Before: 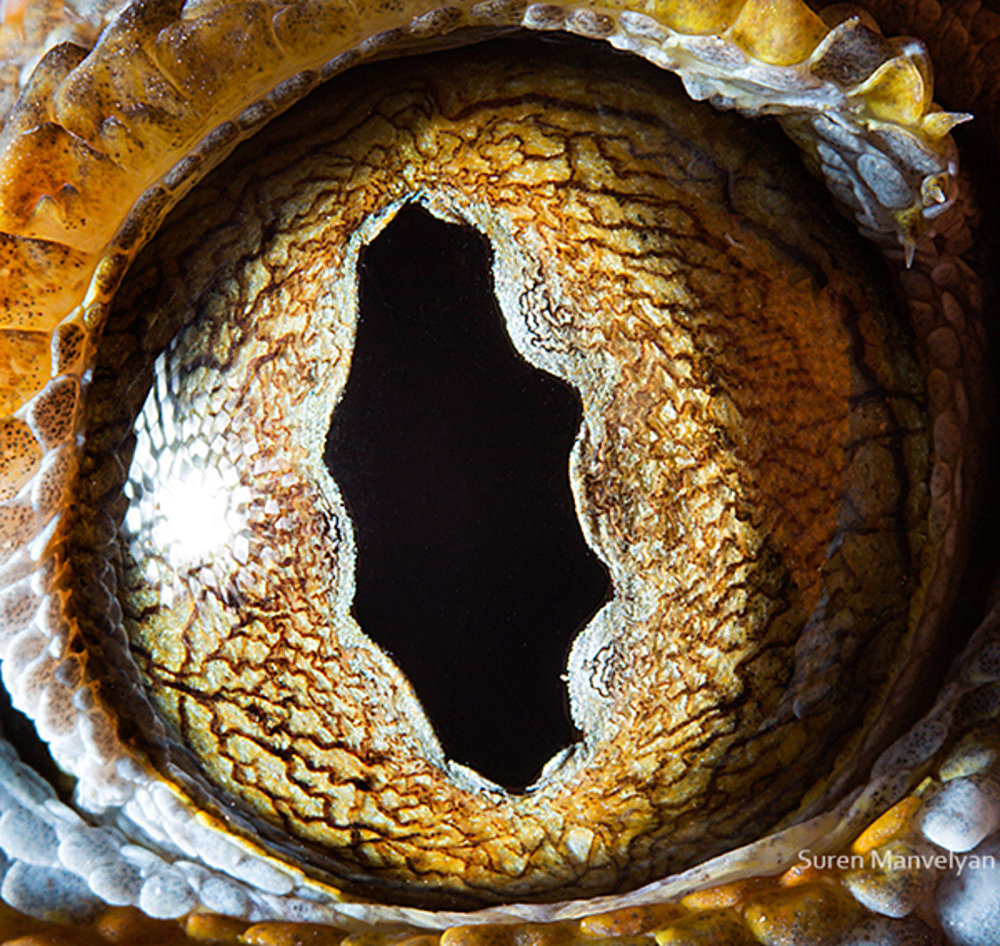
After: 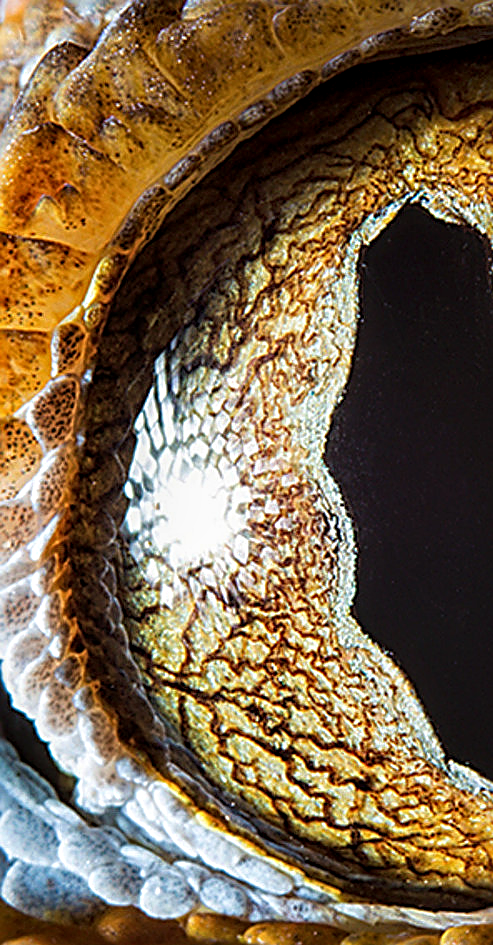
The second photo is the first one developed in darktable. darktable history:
velvia: strength 15.58%
local contrast: detail 130%
sharpen: radius 2.53, amount 0.618
crop and rotate: left 0.028%, top 0%, right 50.62%
